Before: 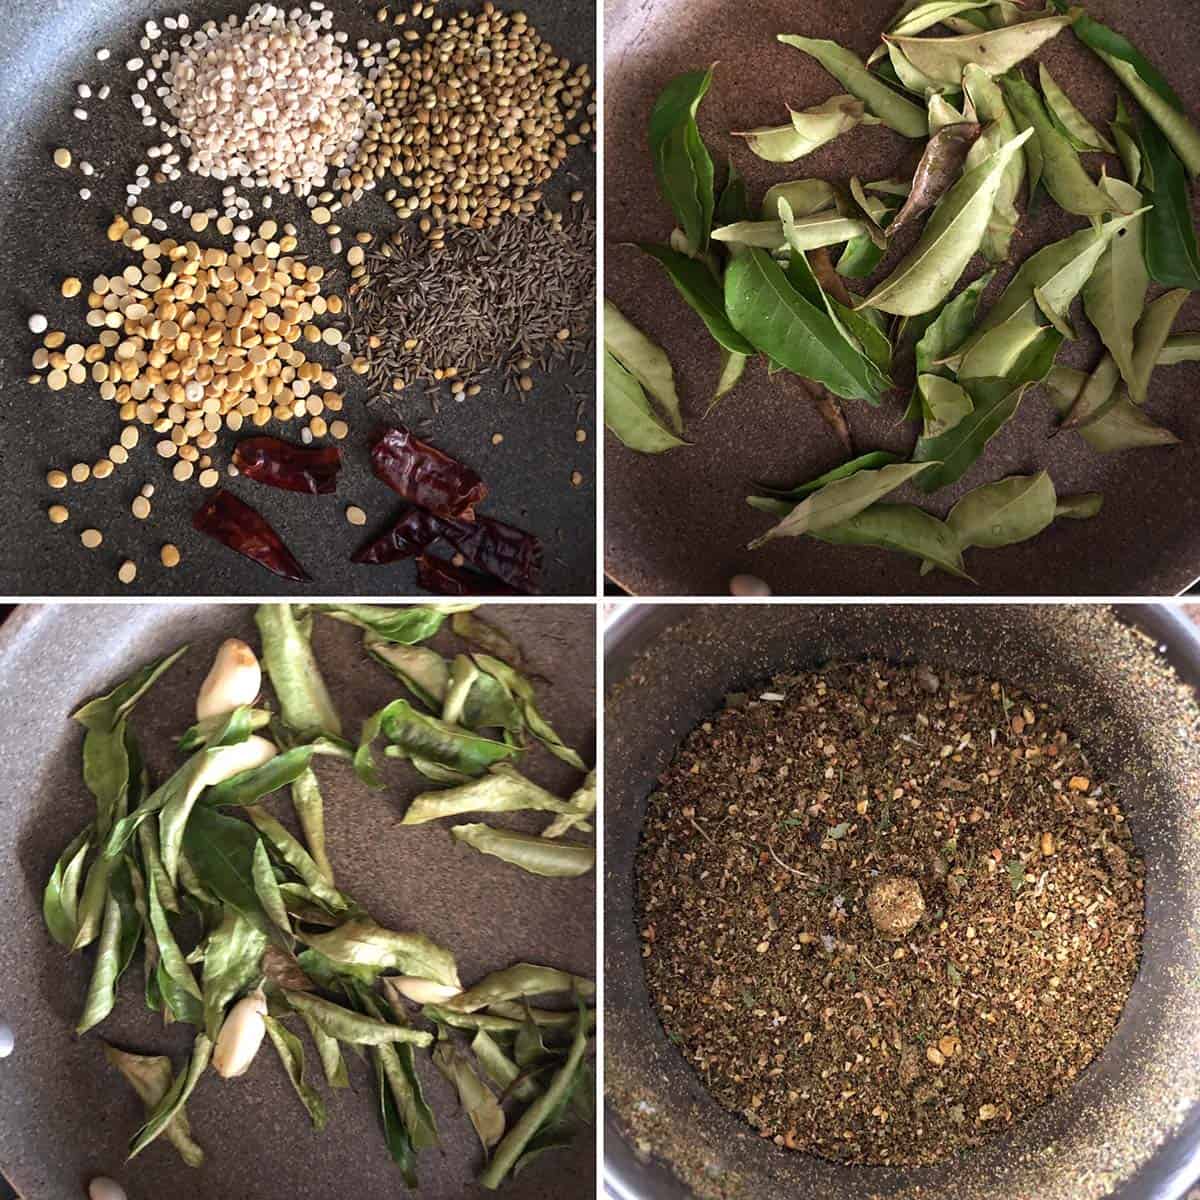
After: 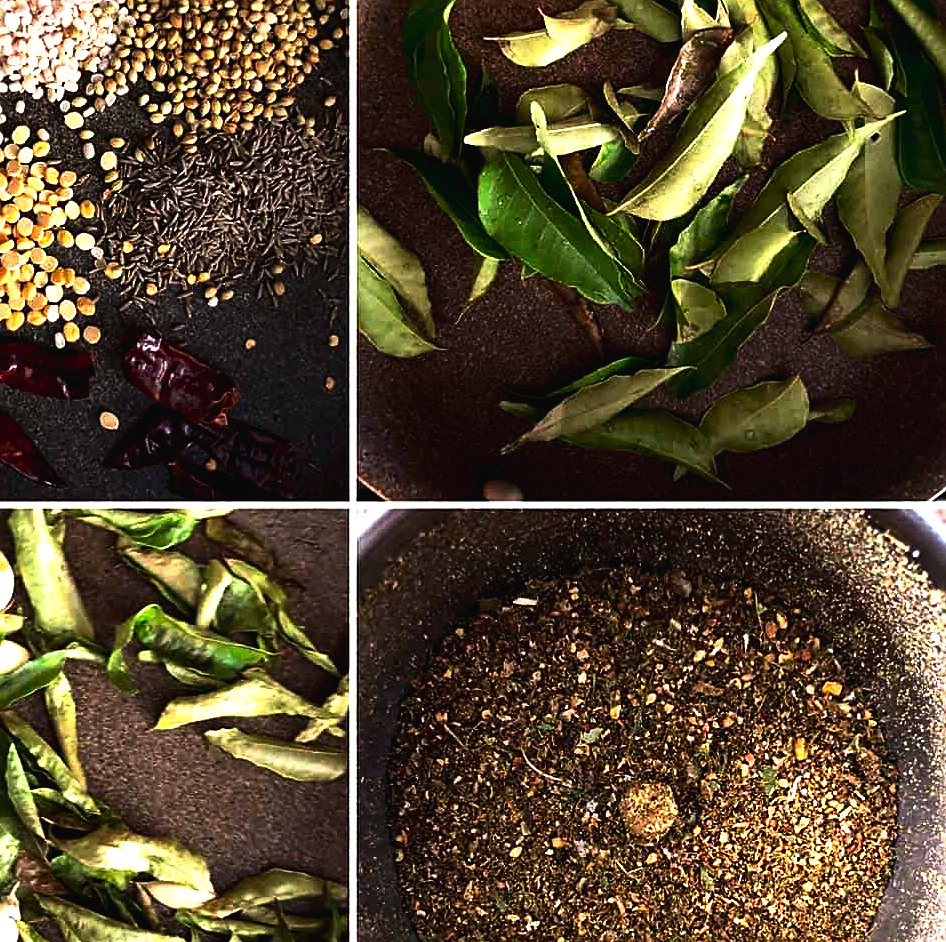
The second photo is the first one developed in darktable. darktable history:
sharpen: on, module defaults
crop and rotate: left 20.654%, top 7.992%, right 0.429%, bottom 13.453%
base curve: curves: ch0 [(0, 0) (0.595, 0.418) (1, 1)], preserve colors none
contrast brightness saturation: contrast 0.191, brightness -0.108, saturation 0.21
tone curve: curves: ch0 [(0.016, 0.023) (0.248, 0.252) (0.732, 0.797) (1, 1)], preserve colors none
tone equalizer: -8 EV -0.729 EV, -7 EV -0.707 EV, -6 EV -0.575 EV, -5 EV -0.378 EV, -3 EV 0.374 EV, -2 EV 0.6 EV, -1 EV 0.694 EV, +0 EV 0.747 EV
